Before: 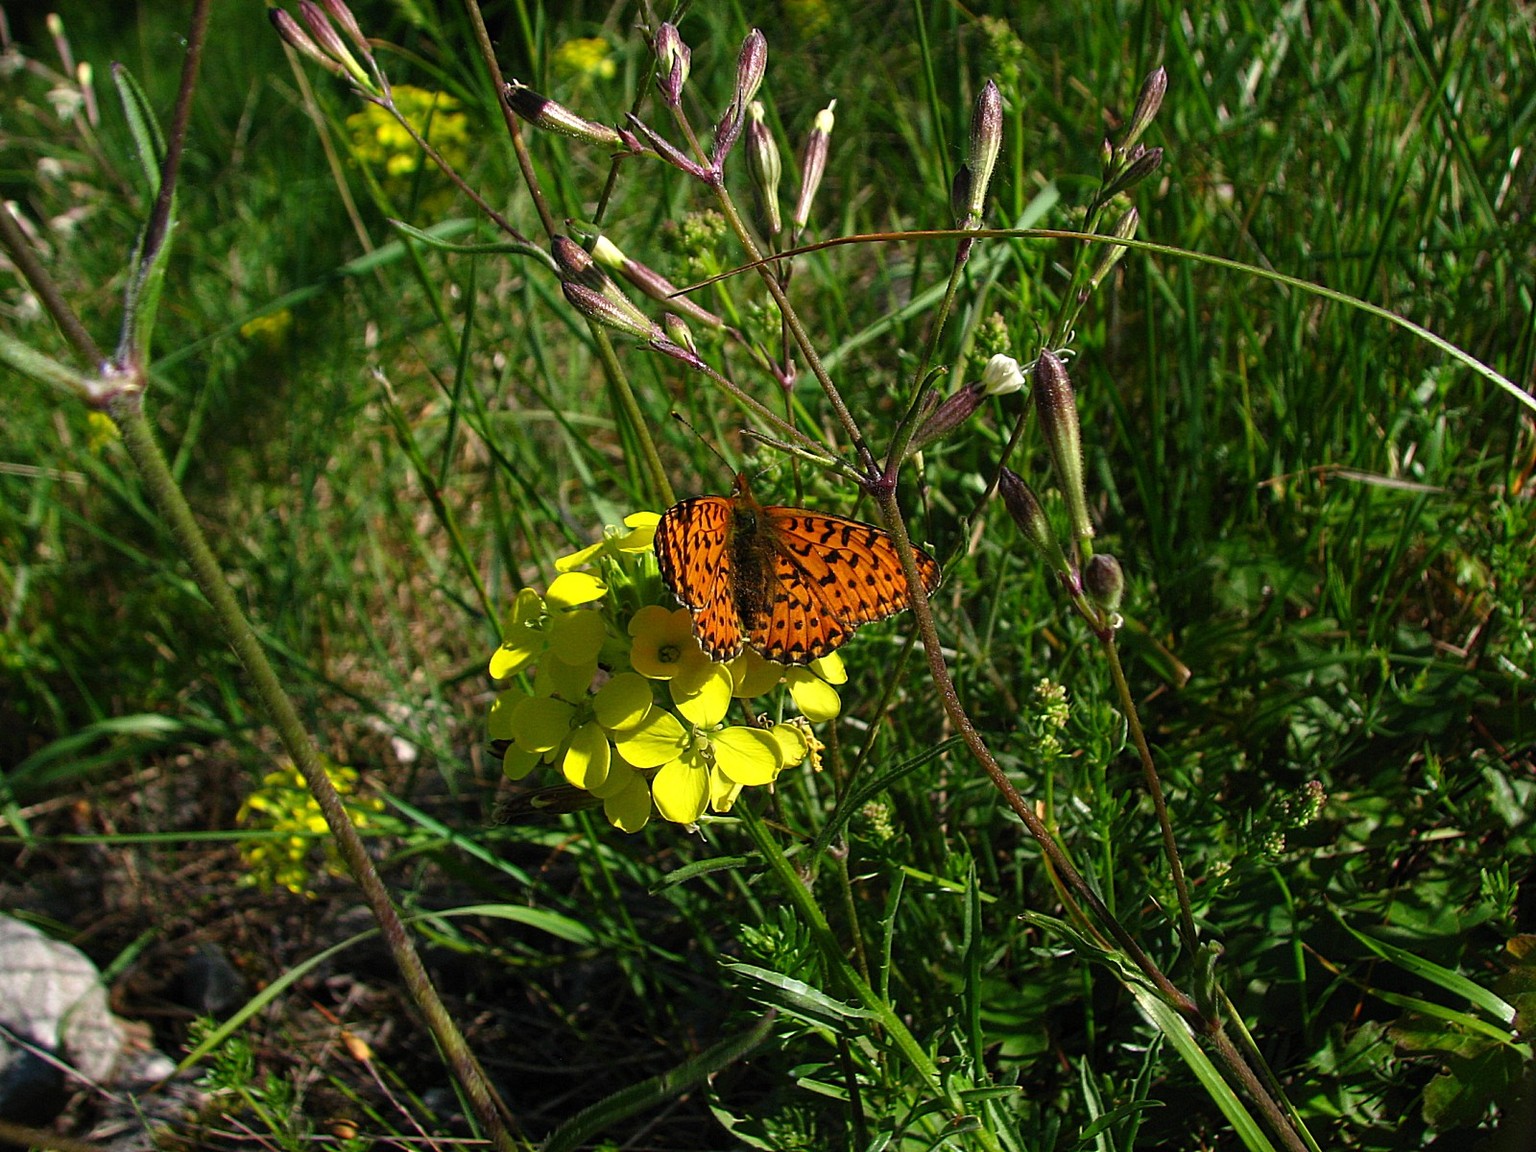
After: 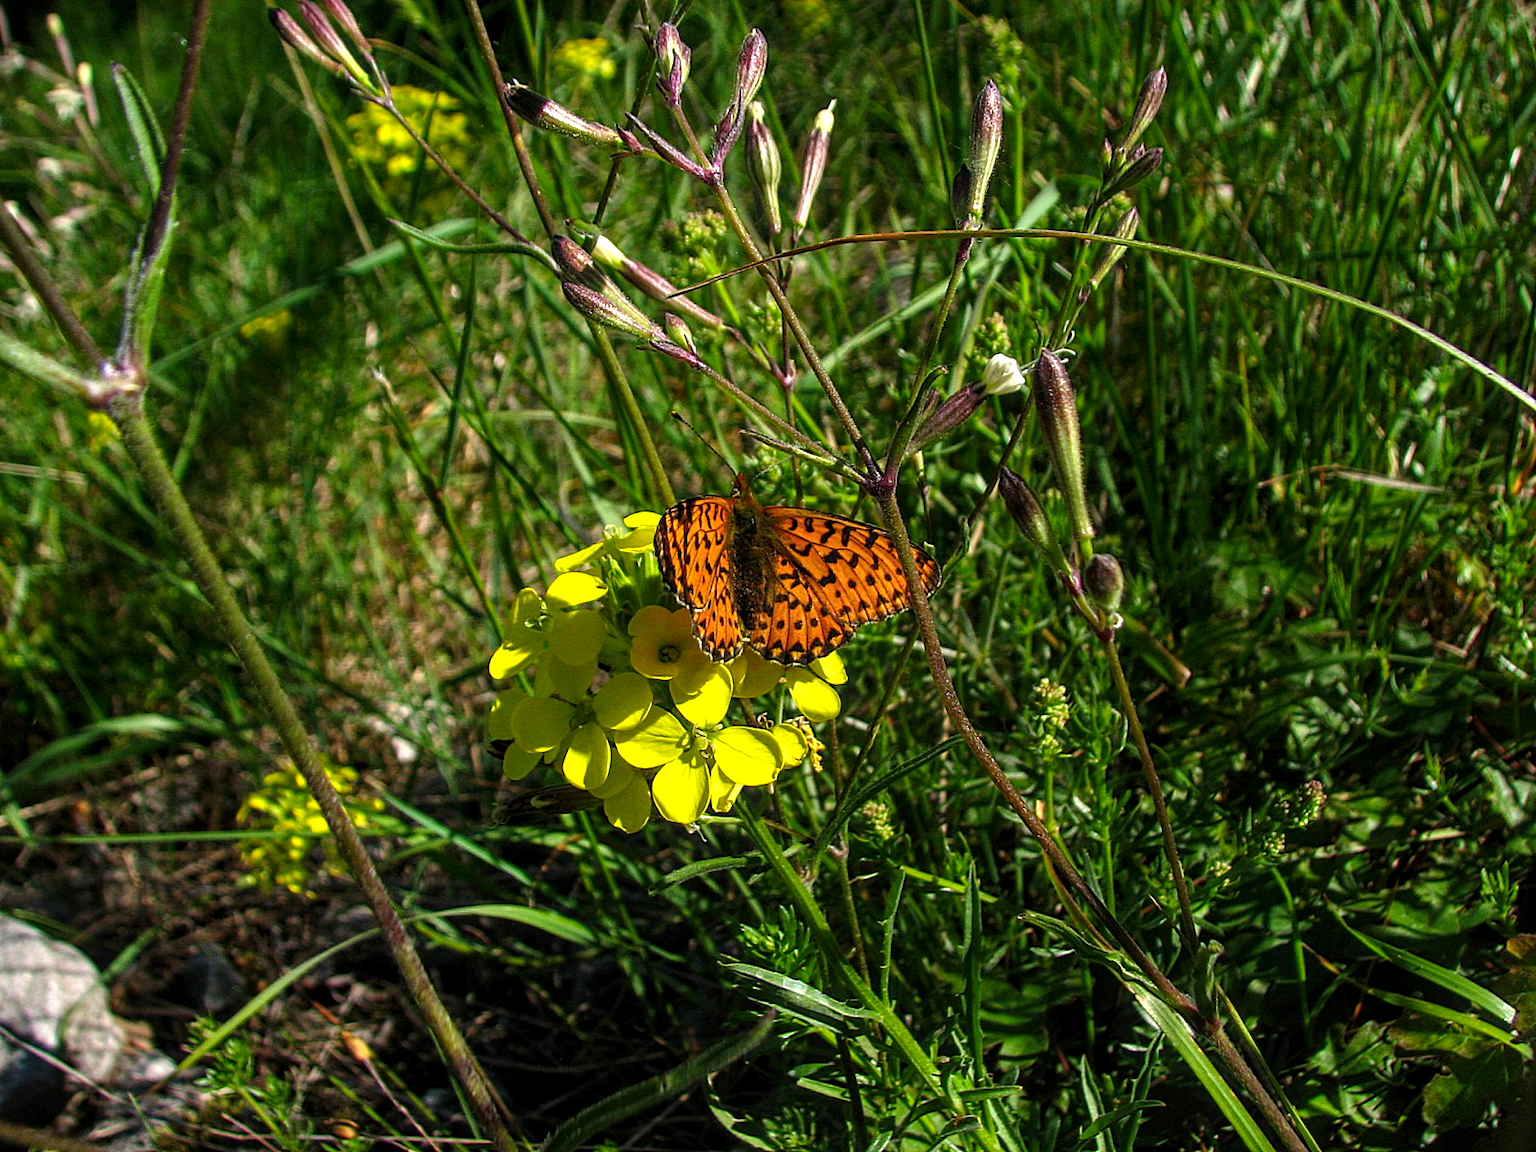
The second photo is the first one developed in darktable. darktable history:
exposure: black level correction -0.001, exposure 0.079 EV, compensate highlight preservation false
local contrast: detail 130%
color balance rgb: linear chroma grading › global chroma 9.726%, perceptual saturation grading › global saturation -0.086%, contrast 4.974%
